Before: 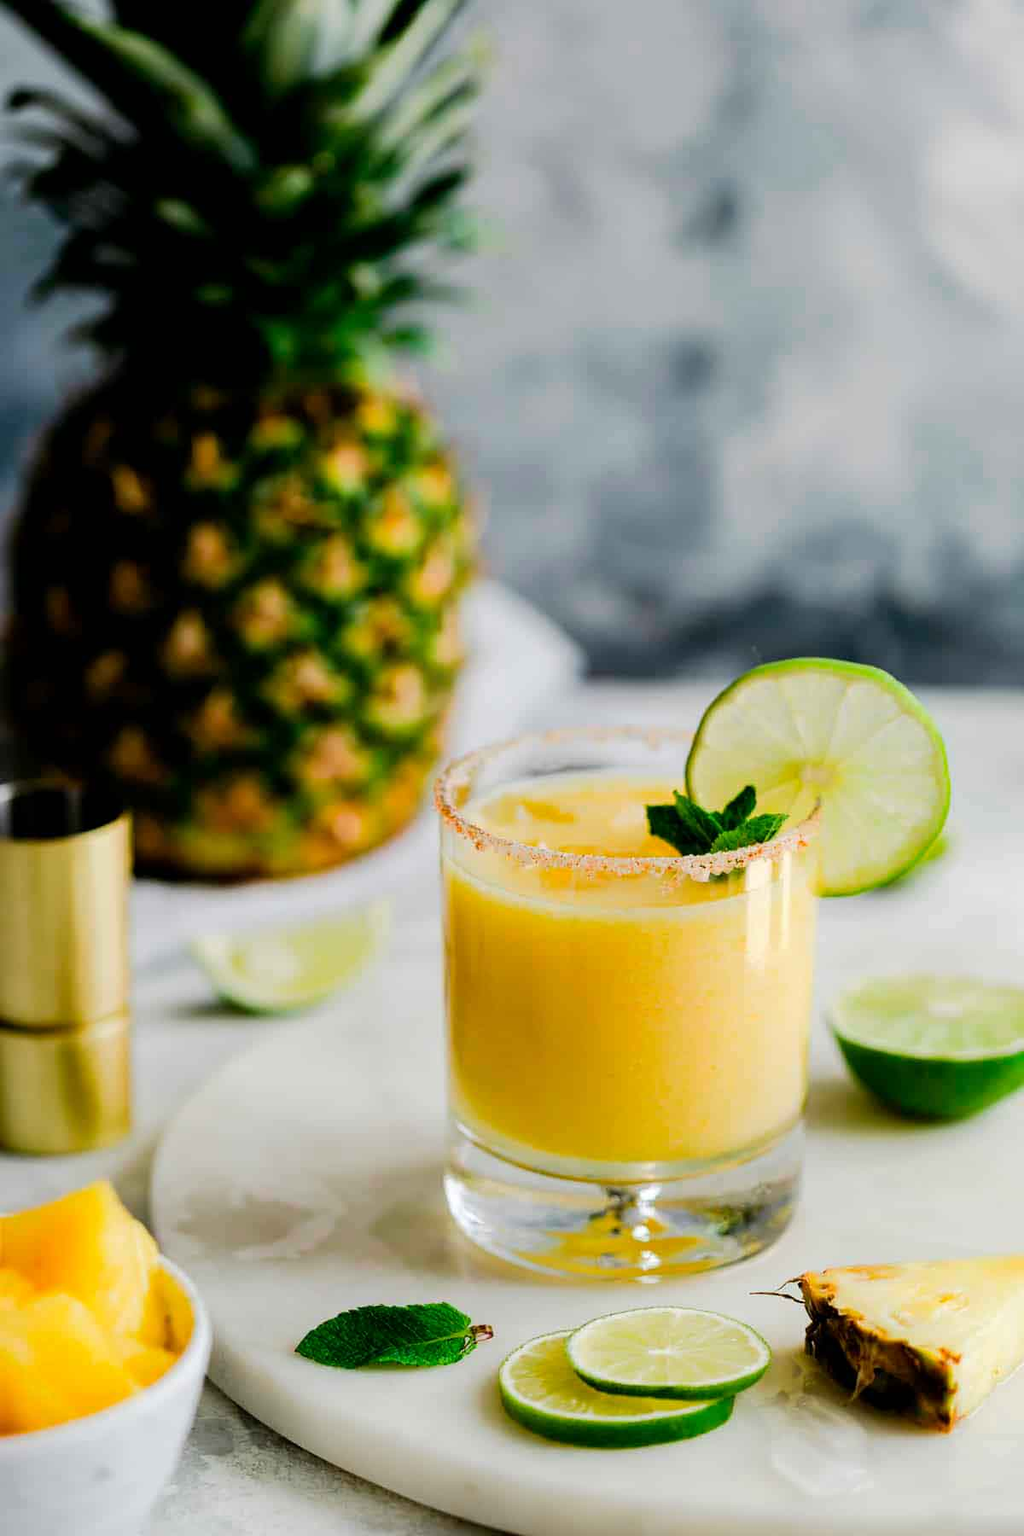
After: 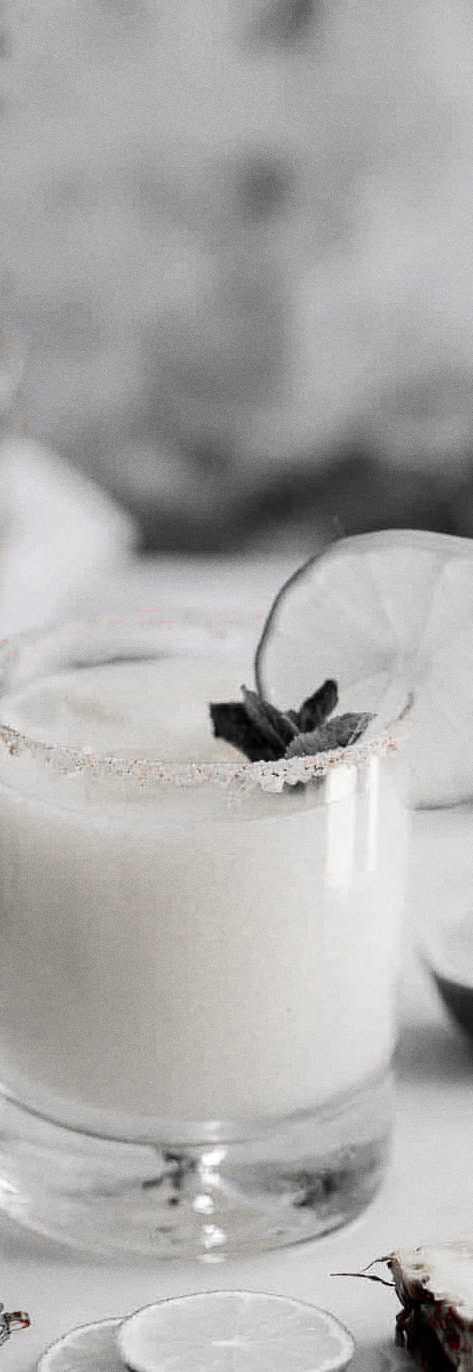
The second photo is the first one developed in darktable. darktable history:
grain: on, module defaults
crop: left 45.721%, top 13.393%, right 14.118%, bottom 10.01%
color zones: curves: ch0 [(0, 0.278) (0.143, 0.5) (0.286, 0.5) (0.429, 0.5) (0.571, 0.5) (0.714, 0.5) (0.857, 0.5) (1, 0.5)]; ch1 [(0, 1) (0.143, 0.165) (0.286, 0) (0.429, 0) (0.571, 0) (0.714, 0) (0.857, 0.5) (1, 0.5)]; ch2 [(0, 0.508) (0.143, 0.5) (0.286, 0.5) (0.429, 0.5) (0.571, 0.5) (0.714, 0.5) (0.857, 0.5) (1, 0.5)]
